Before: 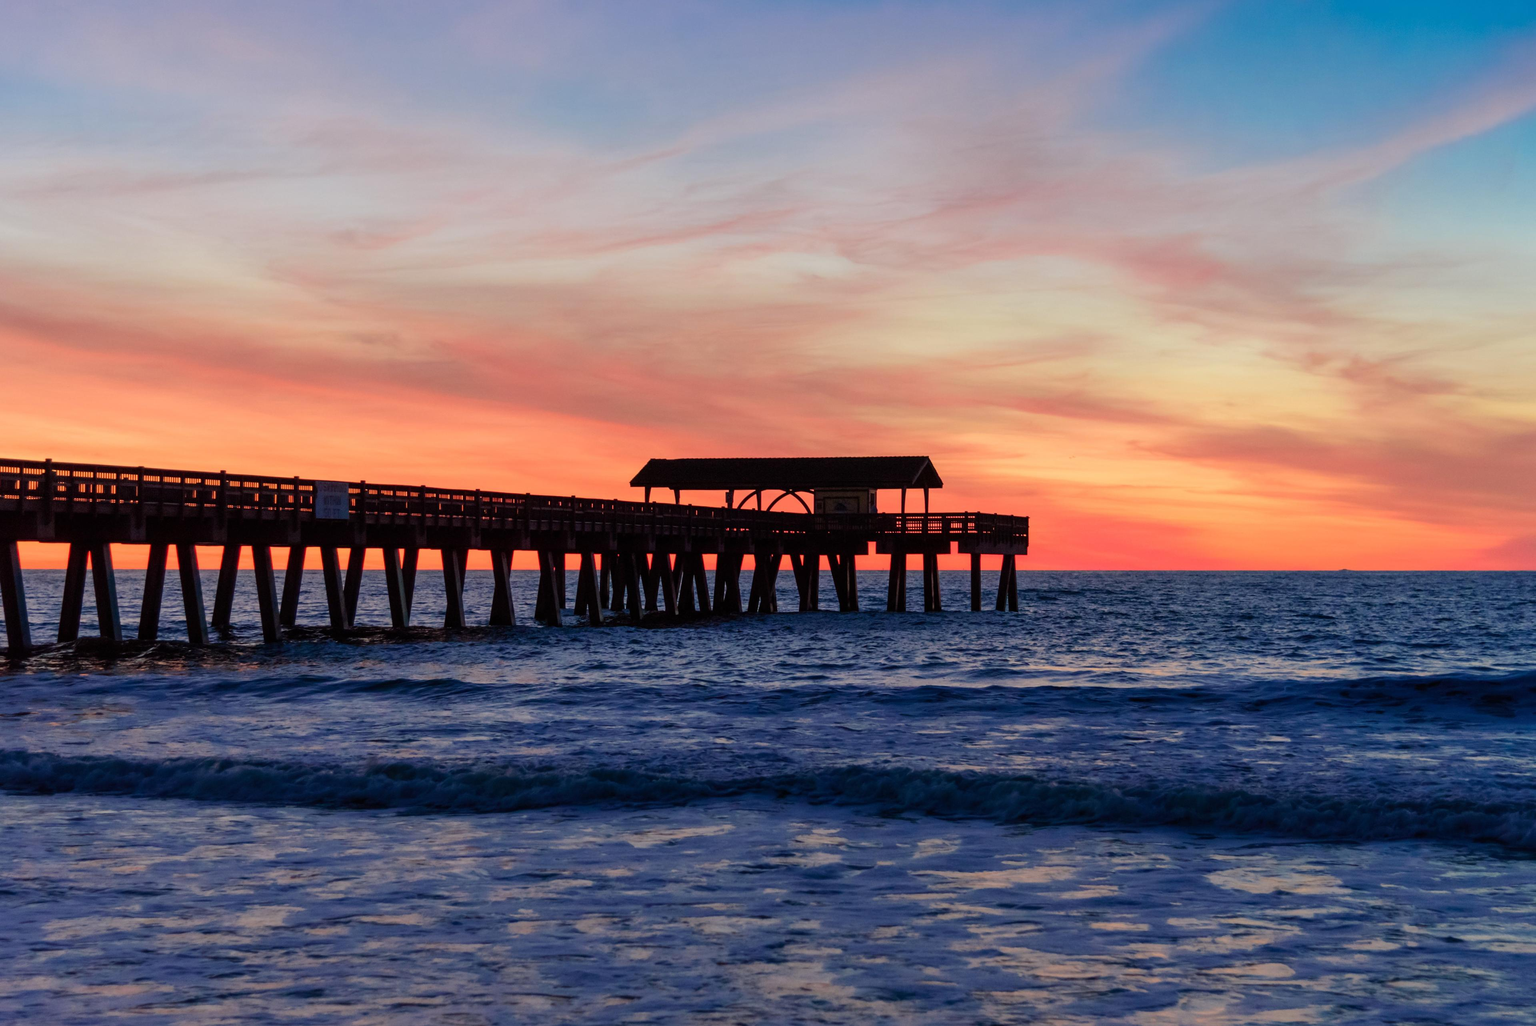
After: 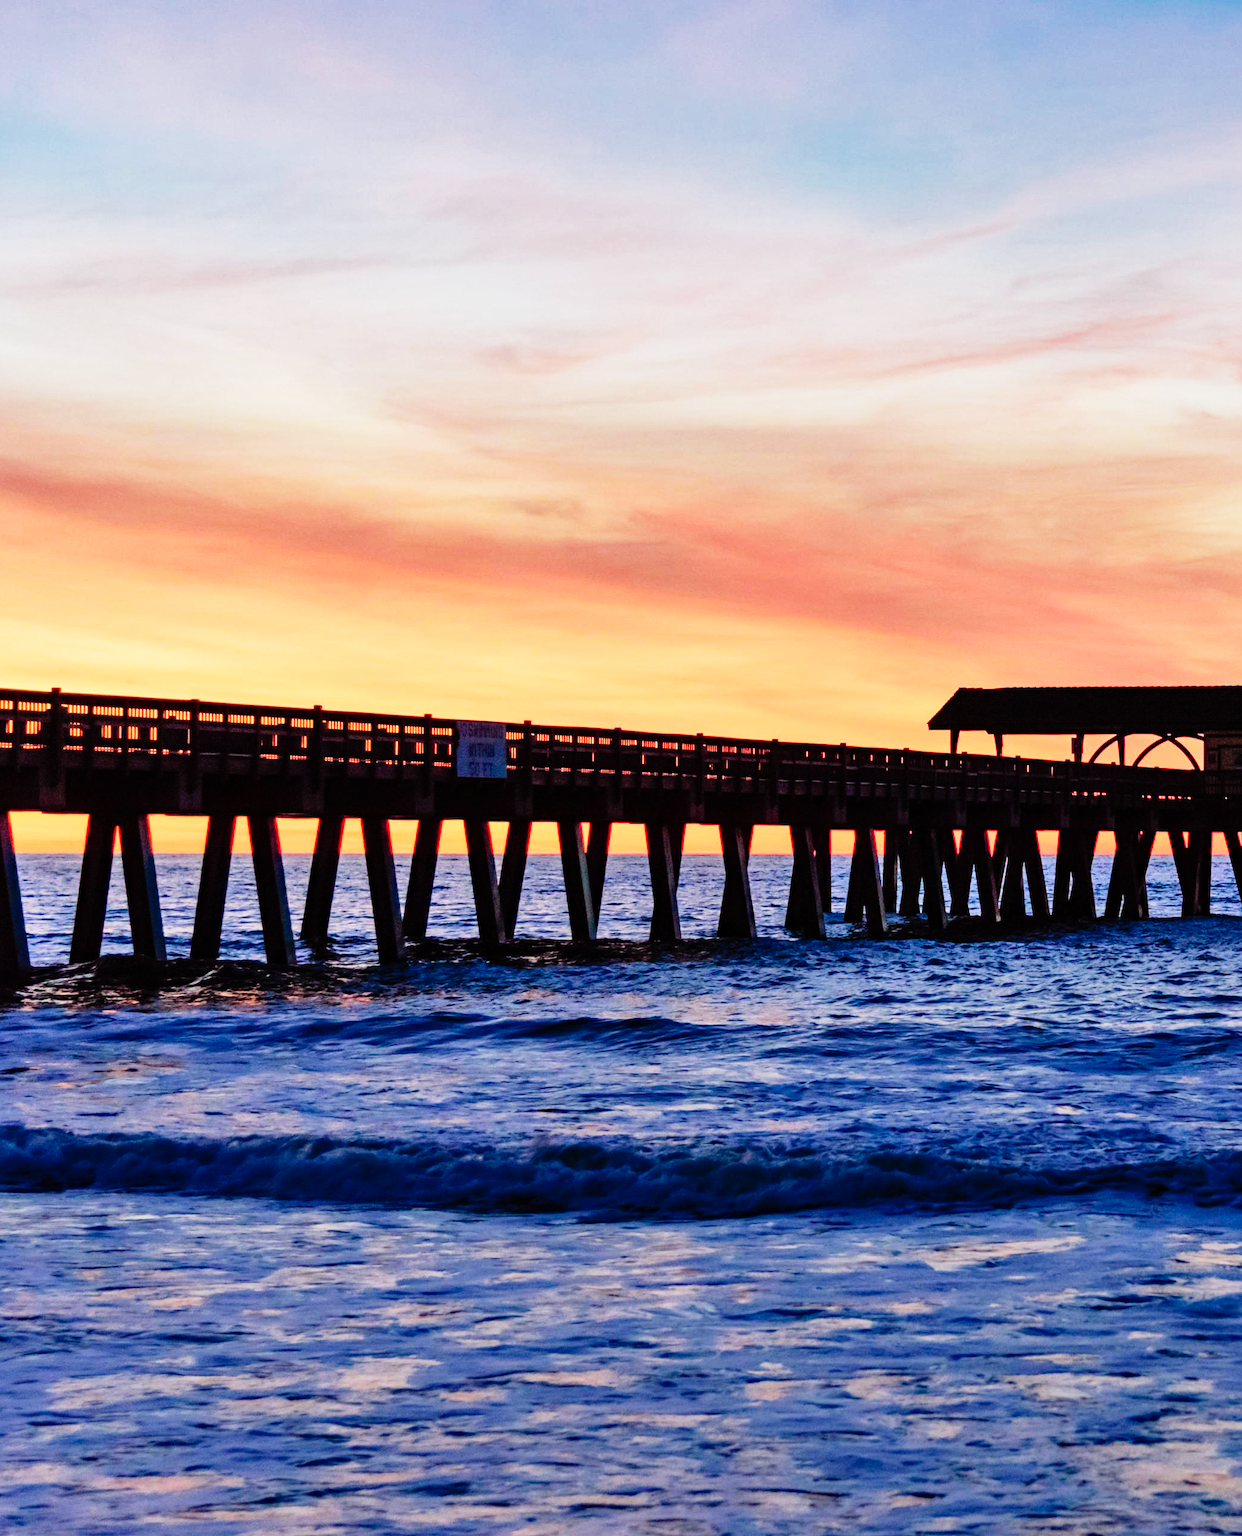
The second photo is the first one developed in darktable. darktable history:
base curve: curves: ch0 [(0, 0) (0.012, 0.01) (0.073, 0.168) (0.31, 0.711) (0.645, 0.957) (1, 1)], preserve colors none
shadows and highlights: soften with gaussian
crop: left 0.743%, right 45.314%, bottom 0.084%
haze removal: compatibility mode true, adaptive false
